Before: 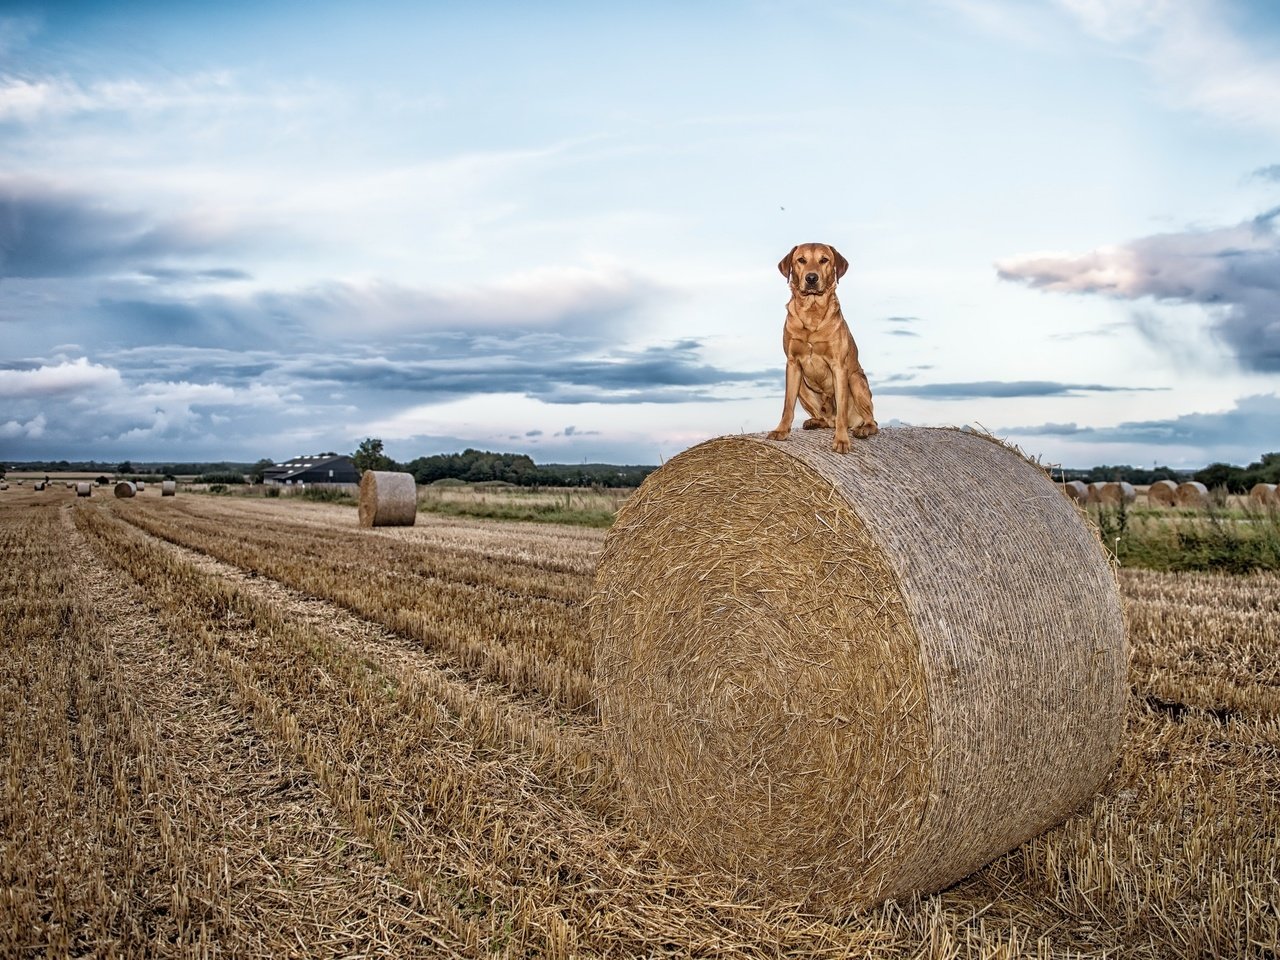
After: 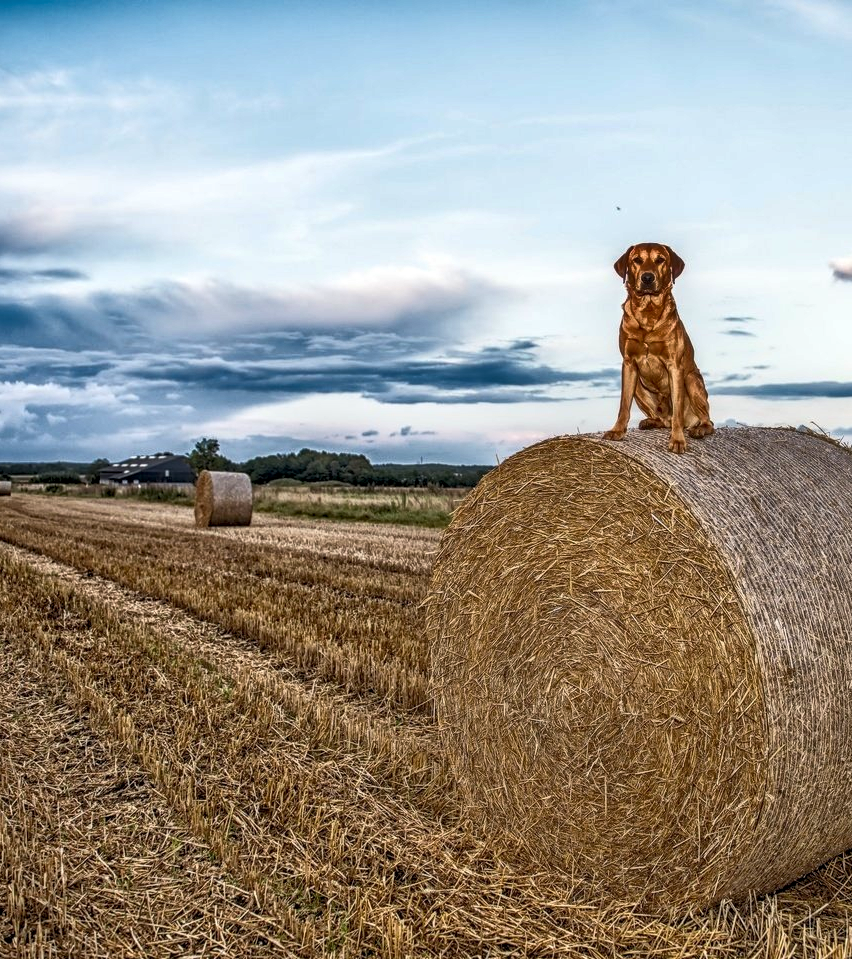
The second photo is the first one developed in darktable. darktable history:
contrast brightness saturation: contrast 0.135, brightness -0.047, saturation 0.152
crop and rotate: left 12.852%, right 20.558%
local contrast: highlights 28%, detail 130%
base curve: curves: ch0 [(0, 0) (0.303, 0.277) (1, 1)], preserve colors none
shadows and highlights: shadows 59.41, soften with gaussian
tone curve: curves: ch0 [(0, 0) (0.003, 0.013) (0.011, 0.02) (0.025, 0.037) (0.044, 0.068) (0.069, 0.108) (0.1, 0.138) (0.136, 0.168) (0.177, 0.203) (0.224, 0.241) (0.277, 0.281) (0.335, 0.328) (0.399, 0.382) (0.468, 0.448) (0.543, 0.519) (0.623, 0.603) (0.709, 0.705) (0.801, 0.808) (0.898, 0.903) (1, 1)], color space Lab, independent channels, preserve colors none
